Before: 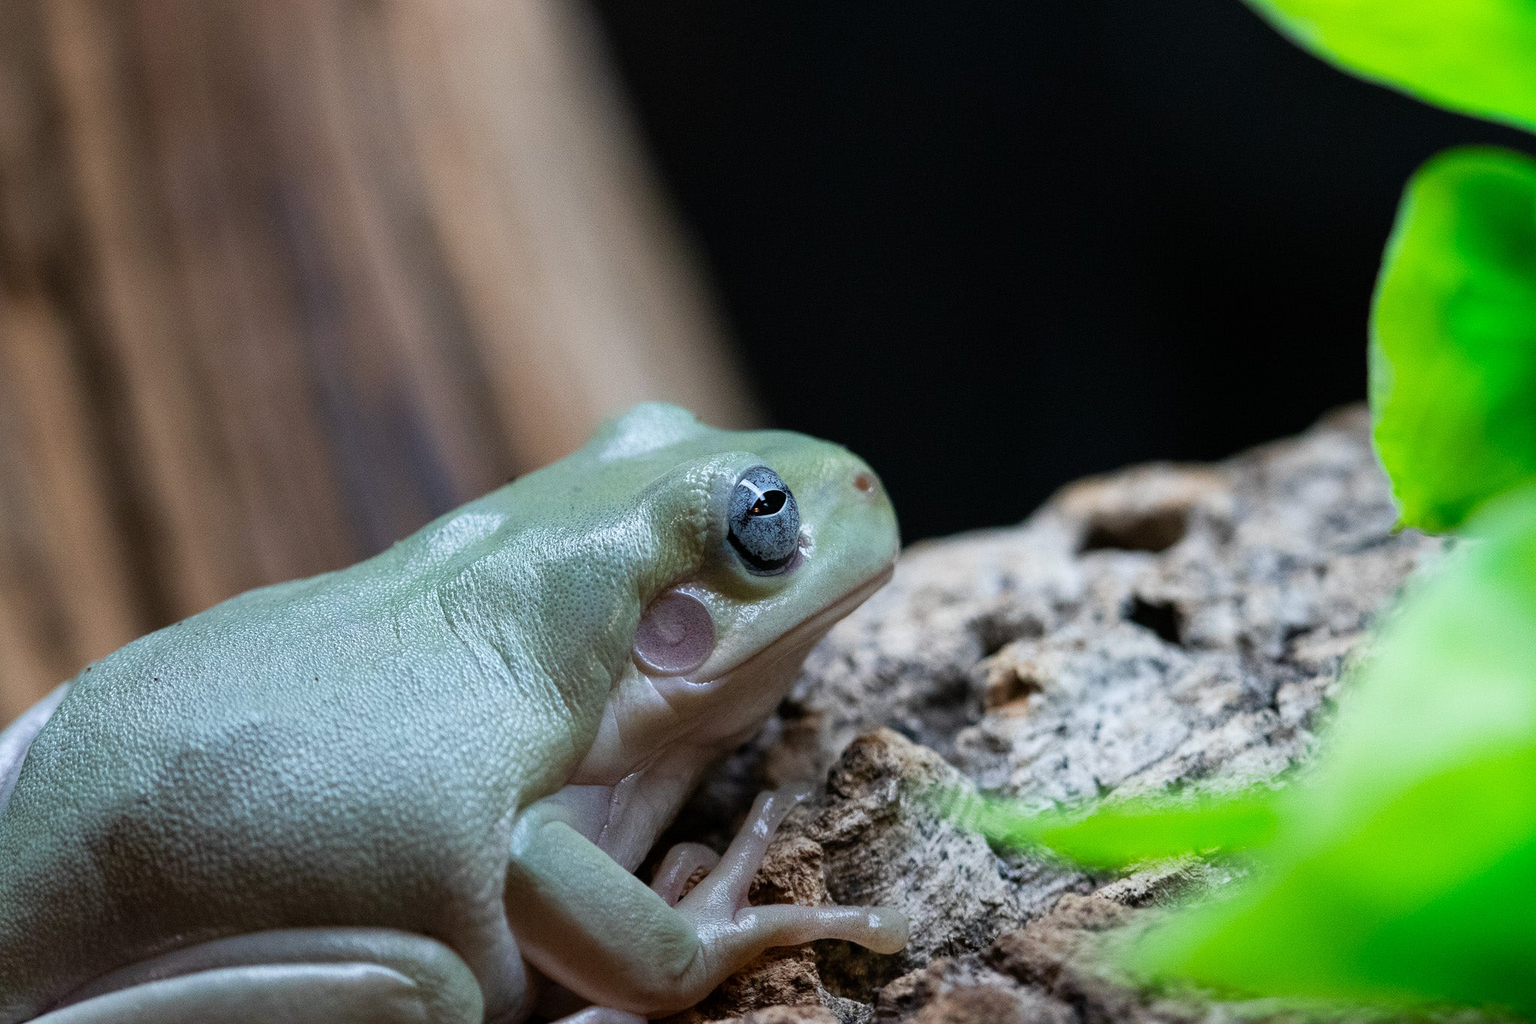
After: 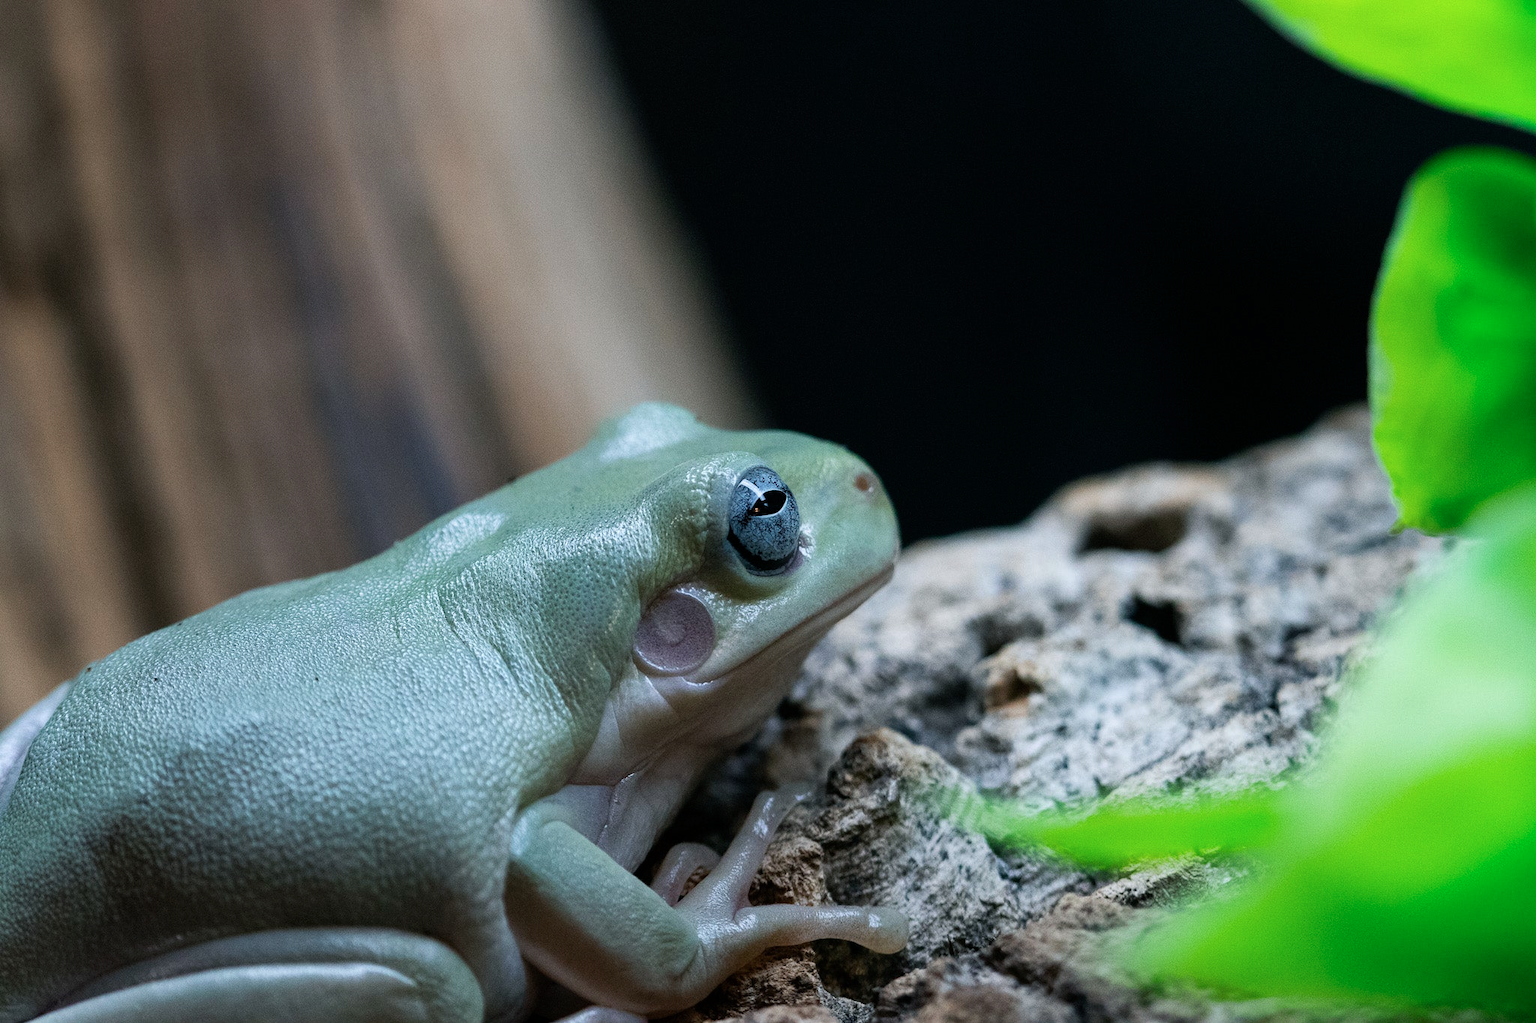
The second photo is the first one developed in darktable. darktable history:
color balance rgb: power › luminance -7.941%, power › chroma 1.107%, power › hue 216.43°, perceptual saturation grading › global saturation -0.085%
